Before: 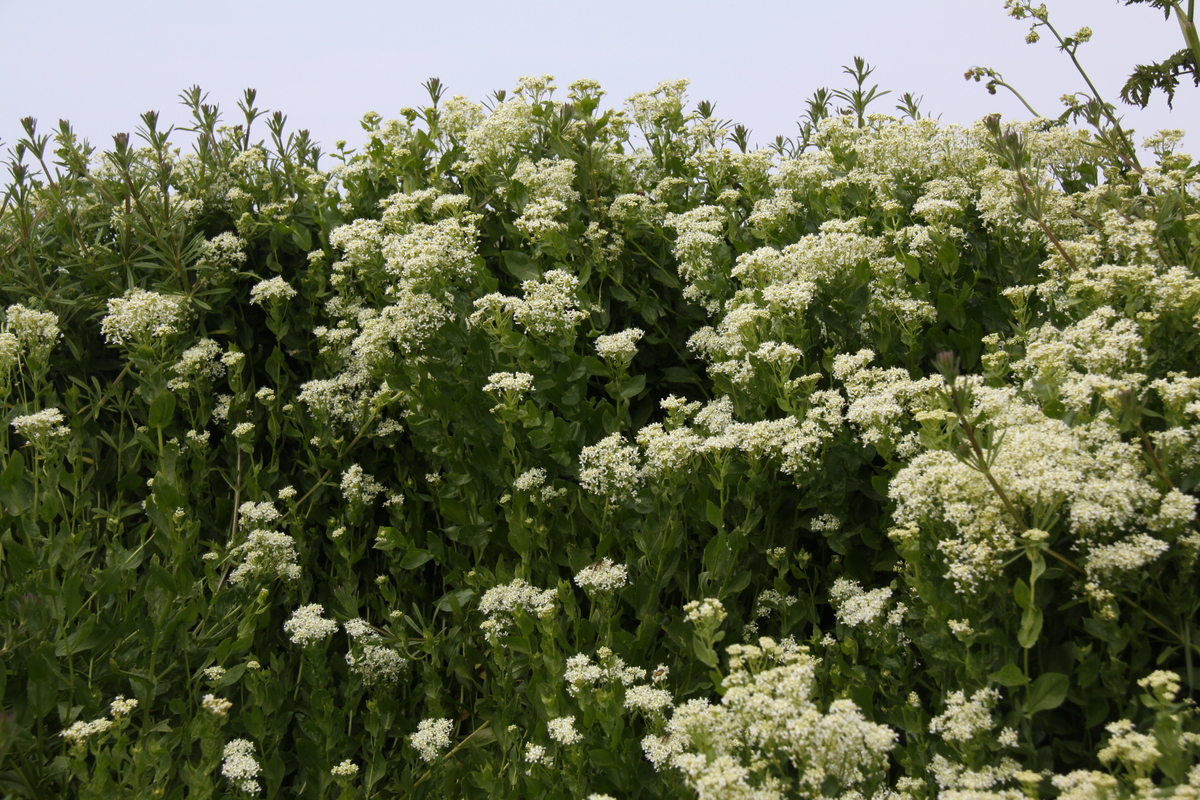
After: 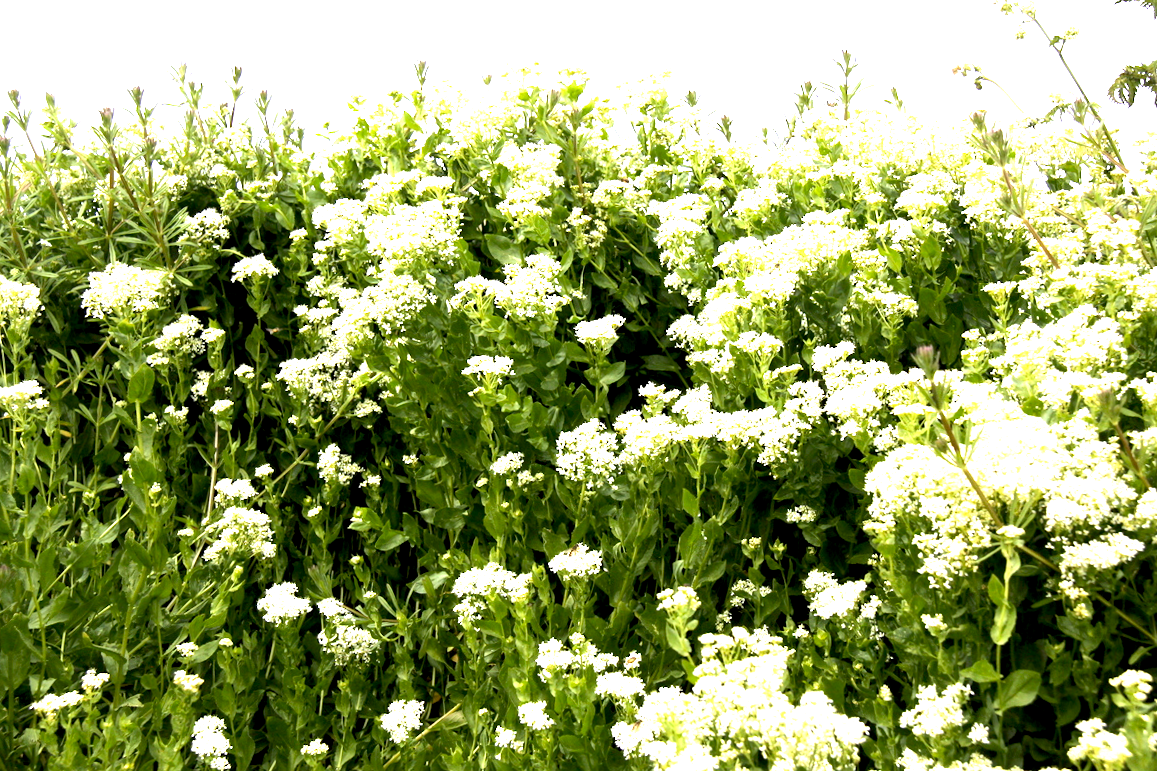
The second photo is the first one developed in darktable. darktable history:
exposure: black level correction 0.005, exposure 2.076 EV, compensate highlight preservation false
tone equalizer: -8 EV -0.403 EV, -7 EV -0.425 EV, -6 EV -0.341 EV, -5 EV -0.237 EV, -3 EV 0.203 EV, -2 EV 0.362 EV, -1 EV 0.392 EV, +0 EV 0.433 EV, edges refinement/feathering 500, mask exposure compensation -1.57 EV, preserve details no
crop and rotate: angle -1.43°
